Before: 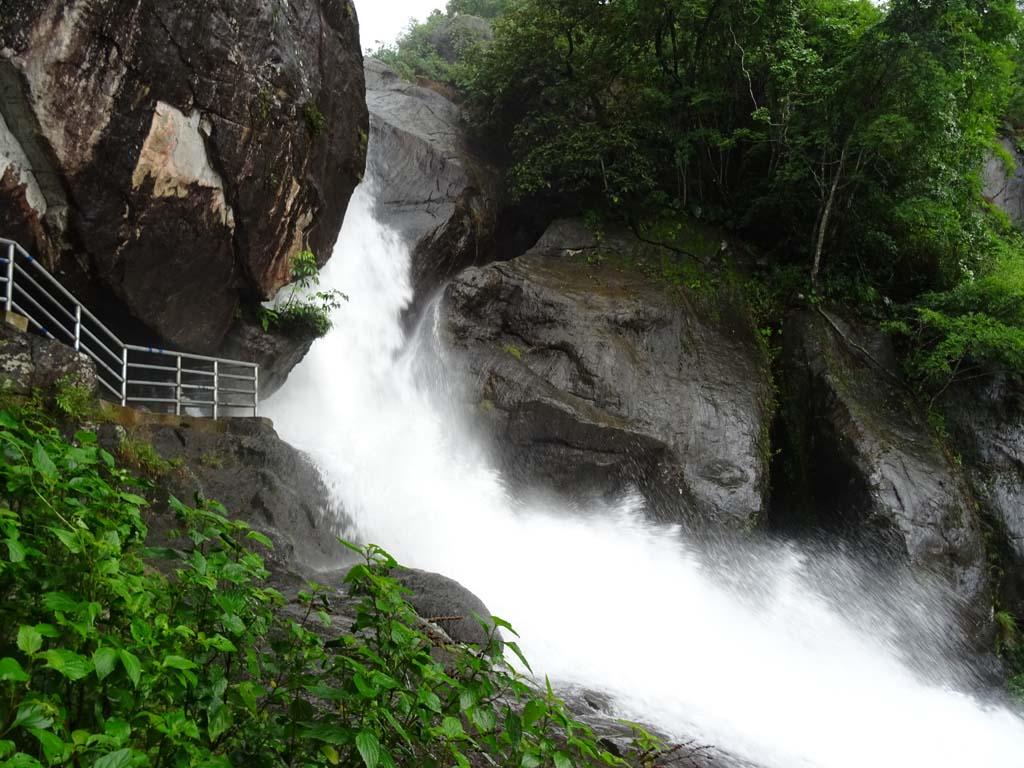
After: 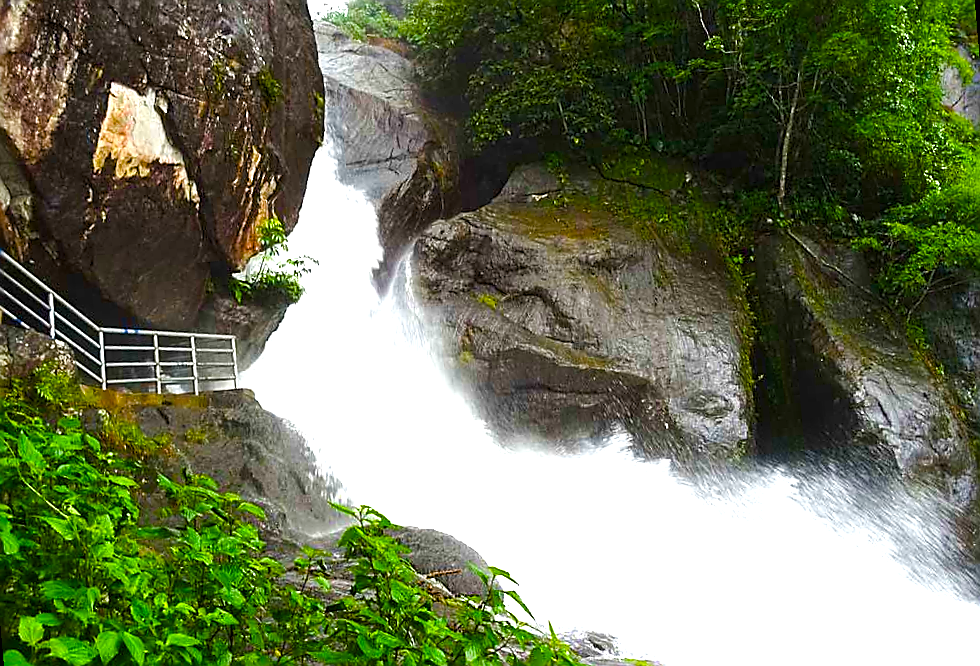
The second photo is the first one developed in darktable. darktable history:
exposure: black level correction 0, exposure 0.7 EV, compensate exposure bias true, compensate highlight preservation false
rotate and perspective: rotation -5°, crop left 0.05, crop right 0.952, crop top 0.11, crop bottom 0.89
sharpen: radius 1.4, amount 1.25, threshold 0.7
color balance rgb: linear chroma grading › shadows 10%, linear chroma grading › highlights 10%, linear chroma grading › global chroma 15%, linear chroma grading › mid-tones 15%, perceptual saturation grading › global saturation 40%, perceptual saturation grading › highlights -25%, perceptual saturation grading › mid-tones 35%, perceptual saturation grading › shadows 35%, perceptual brilliance grading › global brilliance 11.29%, global vibrance 11.29%
